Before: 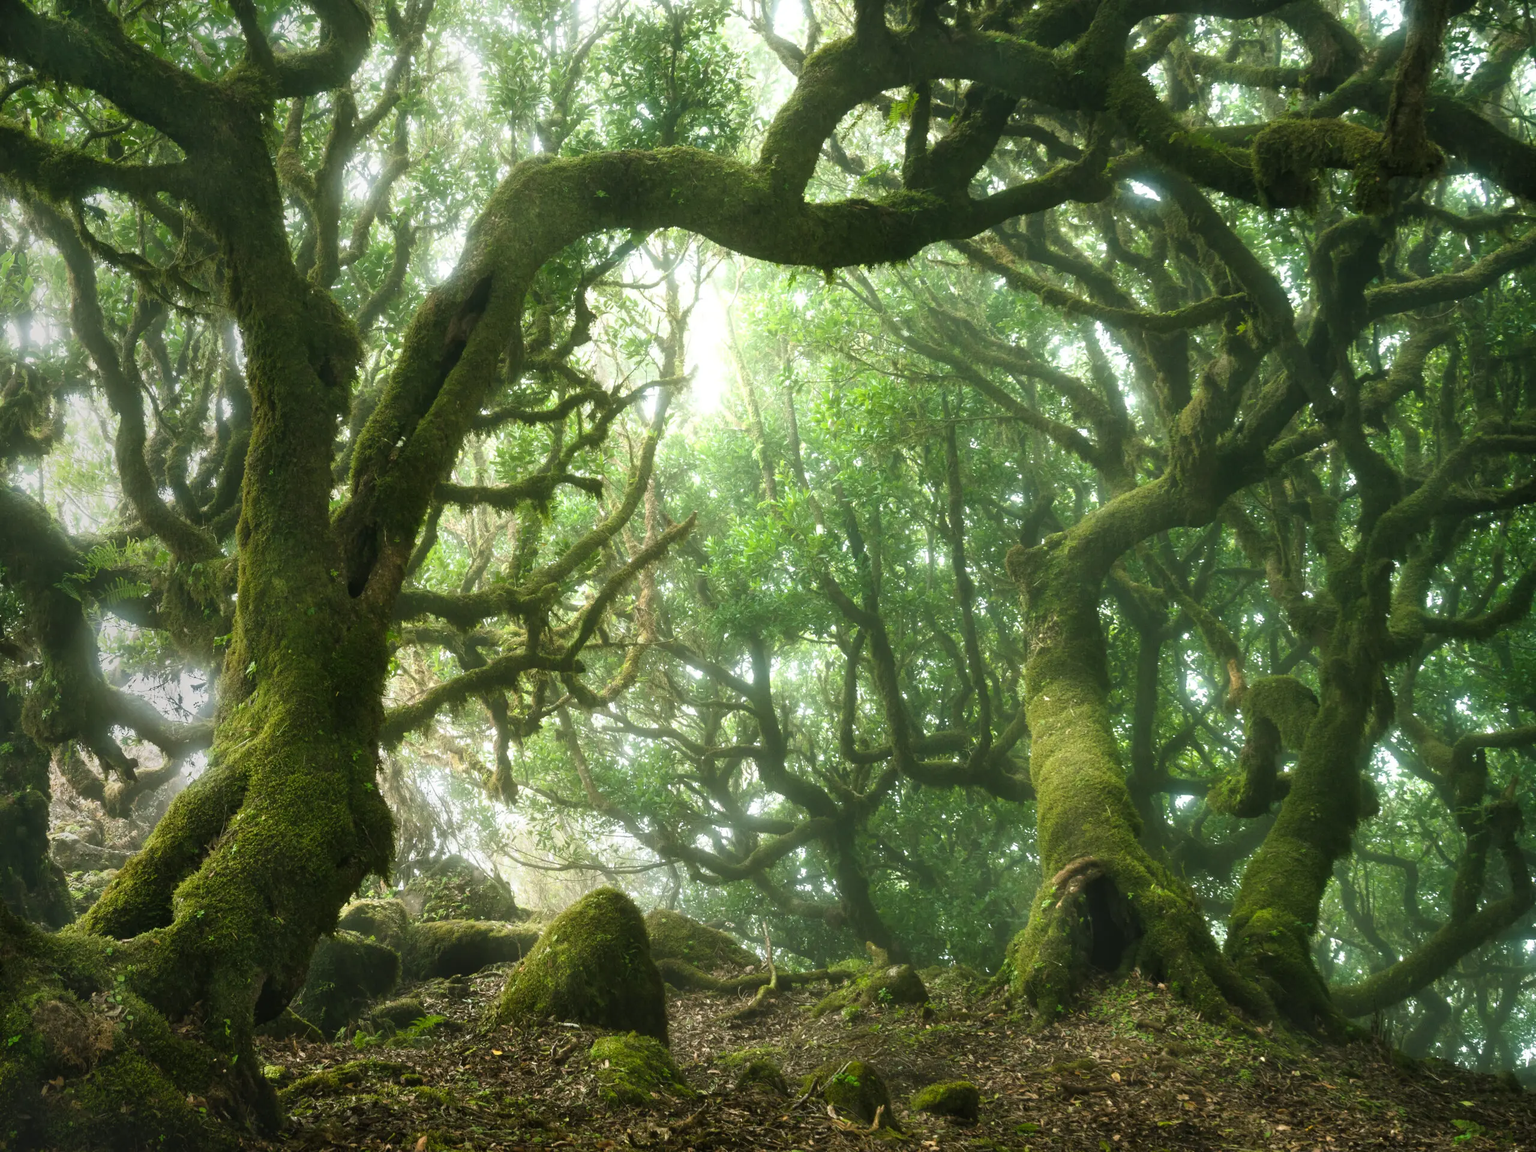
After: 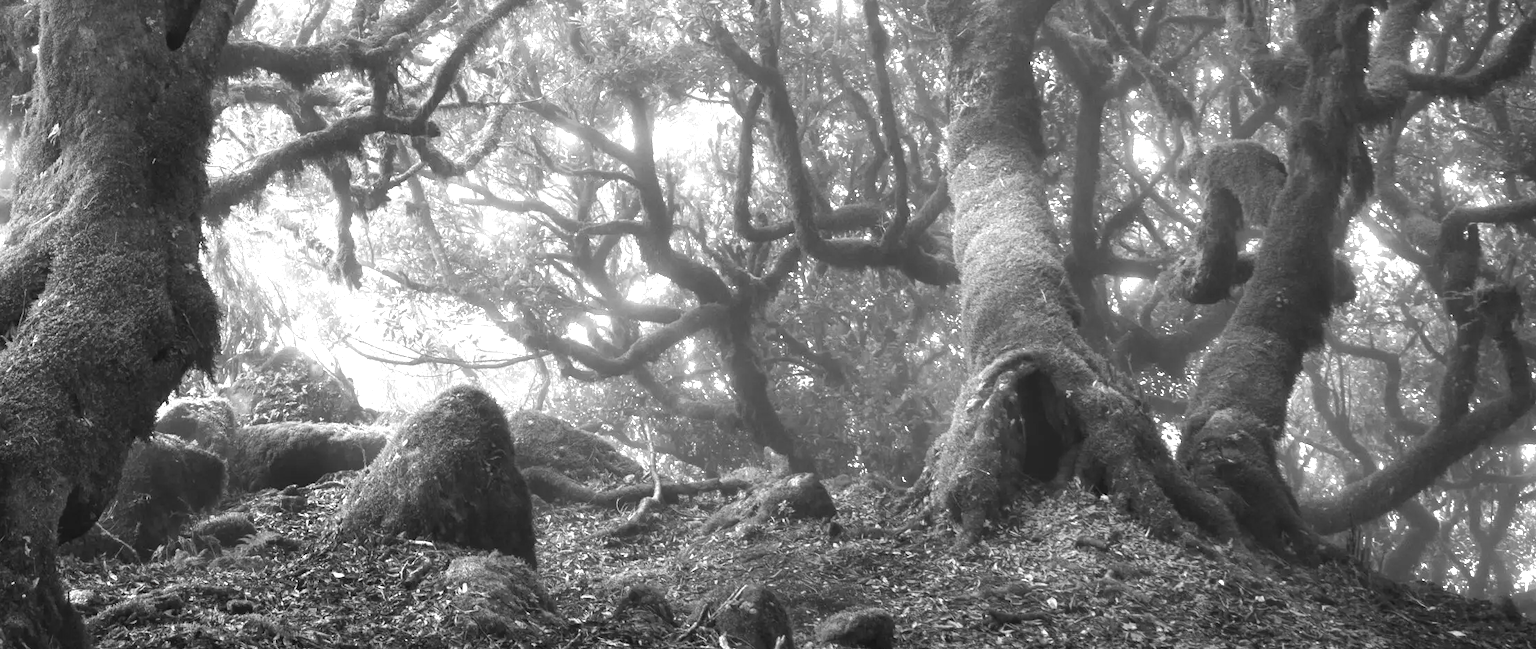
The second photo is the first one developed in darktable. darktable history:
crop and rotate: left 13.306%, top 48.129%, bottom 2.928%
color zones: curves: ch1 [(0, 0.006) (0.094, 0.285) (0.171, 0.001) (0.429, 0.001) (0.571, 0.003) (0.714, 0.004) (0.857, 0.004) (1, 0.006)]
exposure: black level correction 0, exposure 0.877 EV, compensate exposure bias true, compensate highlight preservation false
